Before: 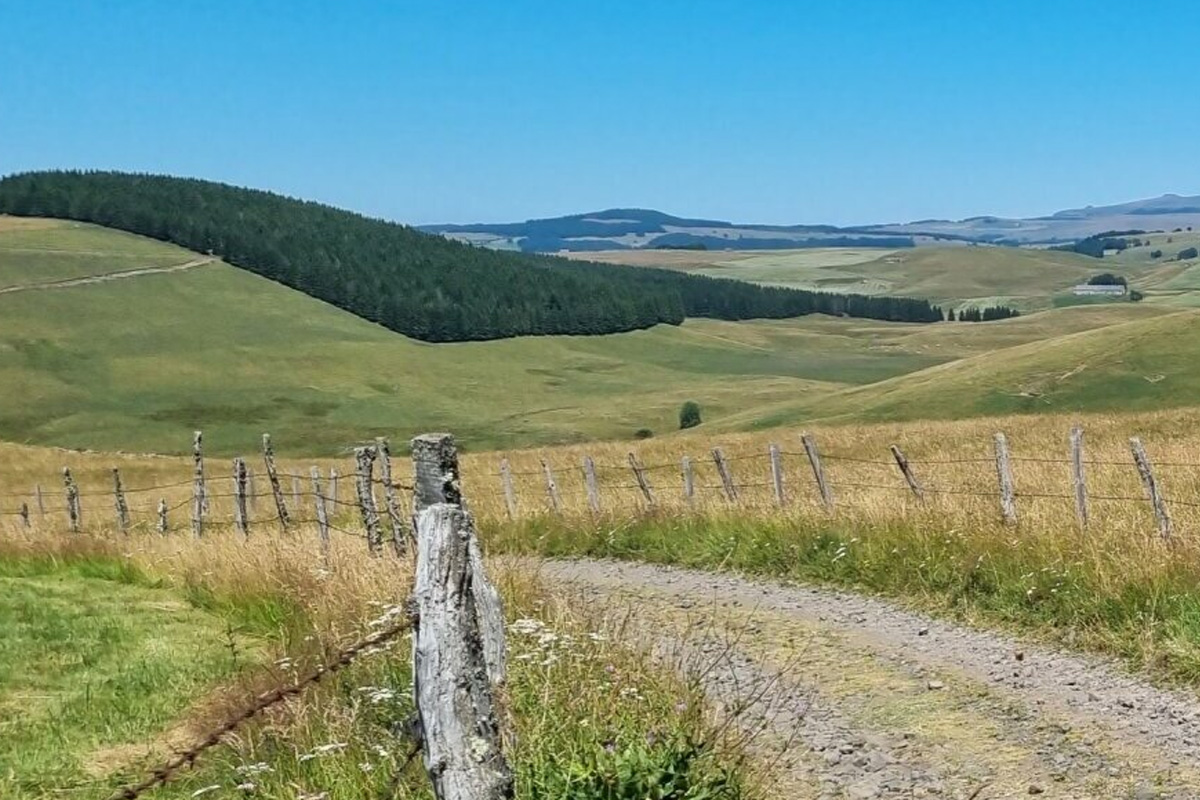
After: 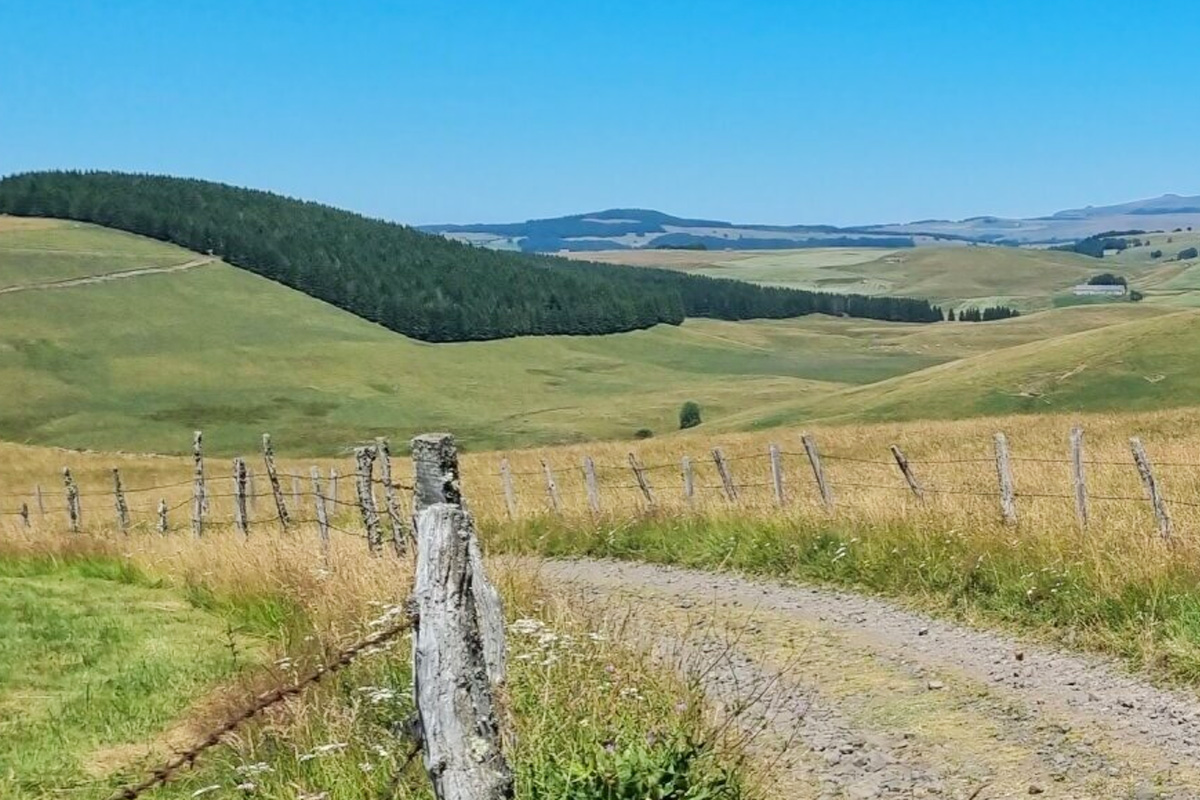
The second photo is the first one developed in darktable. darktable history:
base curve: curves: ch0 [(0, 0) (0.262, 0.32) (0.722, 0.705) (1, 1)]
shadows and highlights: shadows 37.27, highlights -28.18, soften with gaussian
